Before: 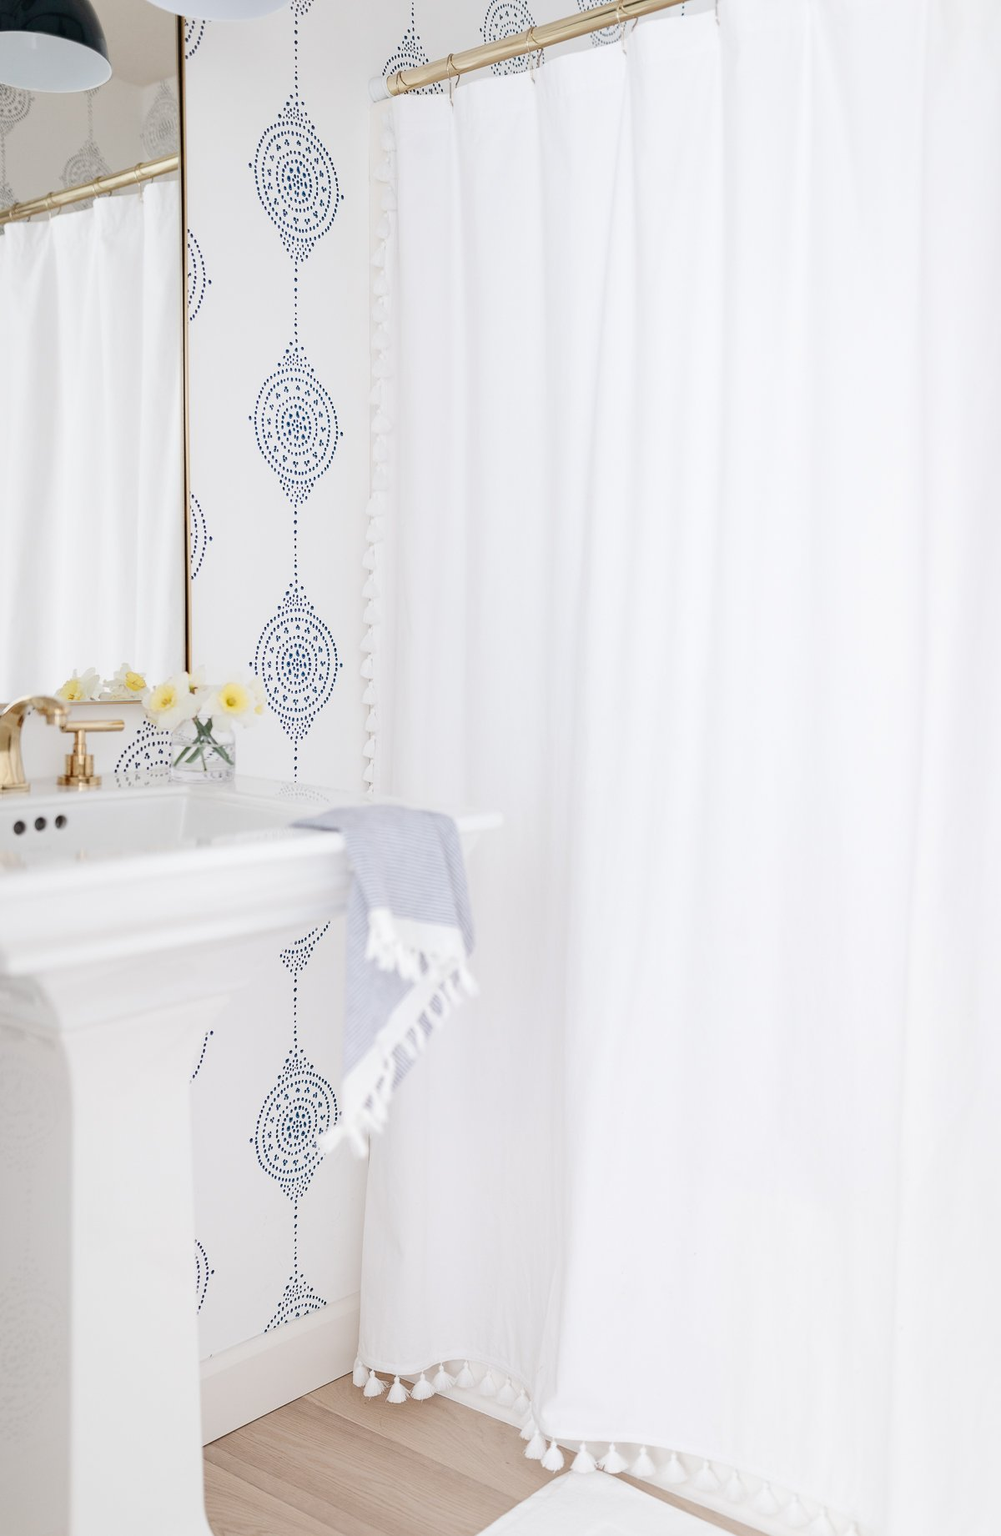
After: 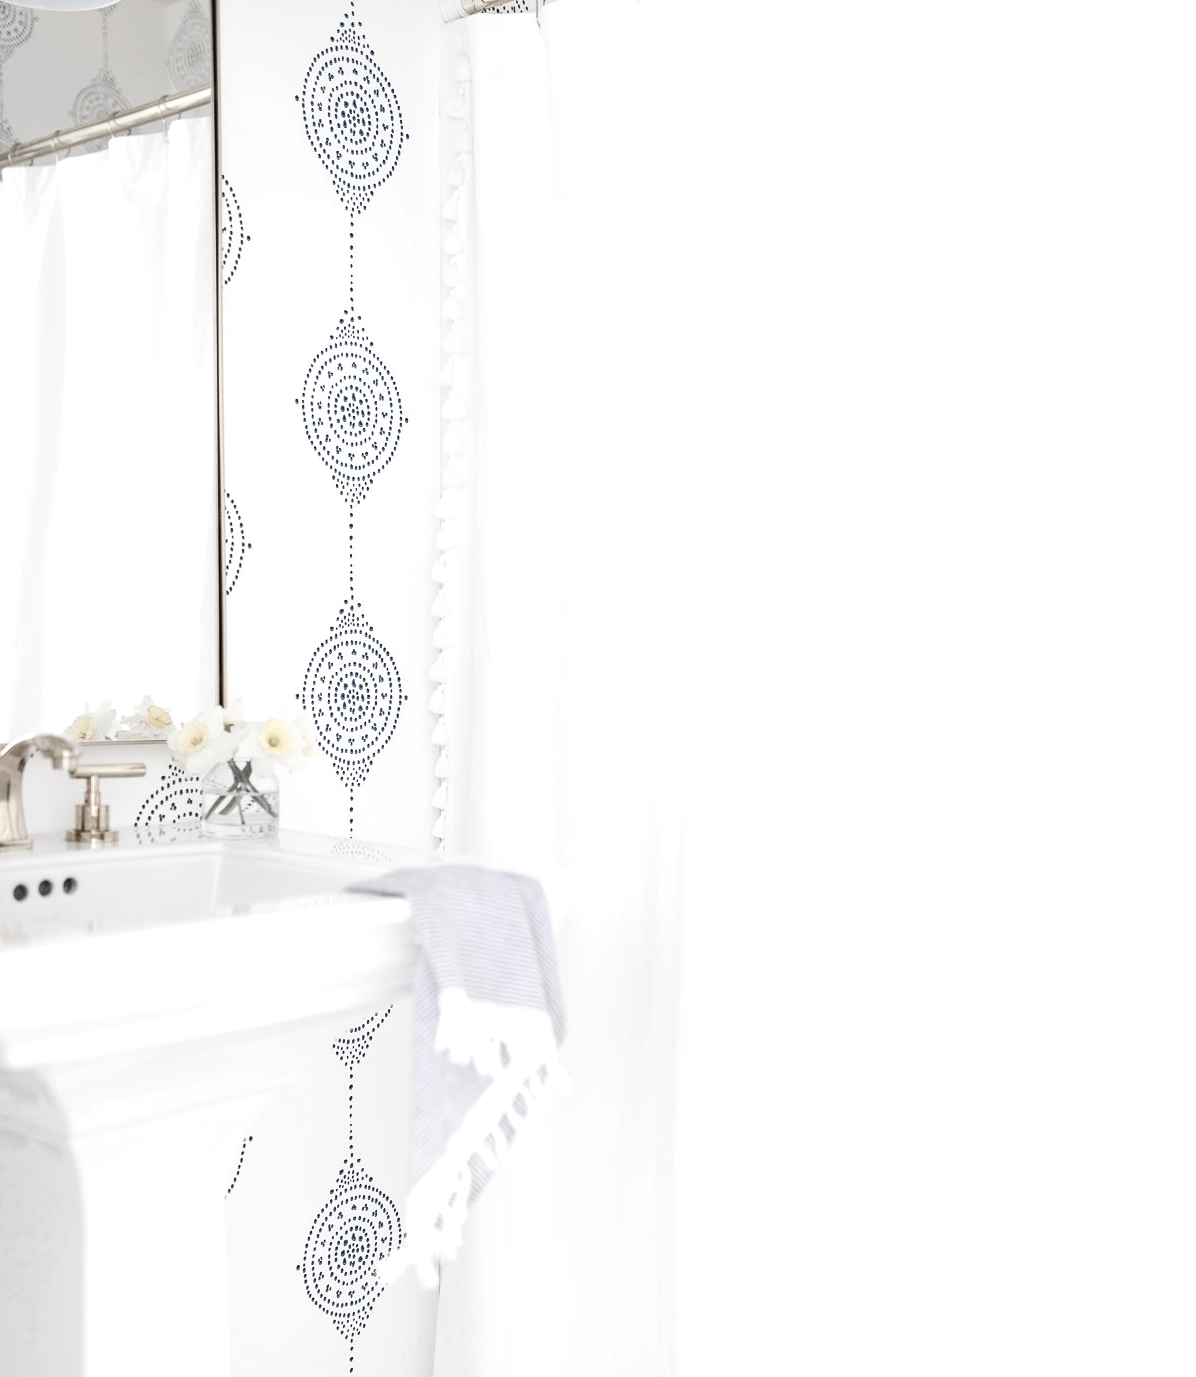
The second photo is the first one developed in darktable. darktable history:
exposure: exposure 0.378 EV, compensate highlight preservation false
crop: left 0.279%, top 5.466%, bottom 19.732%
color zones: curves: ch1 [(0.238, 0.163) (0.476, 0.2) (0.733, 0.322) (0.848, 0.134)]
